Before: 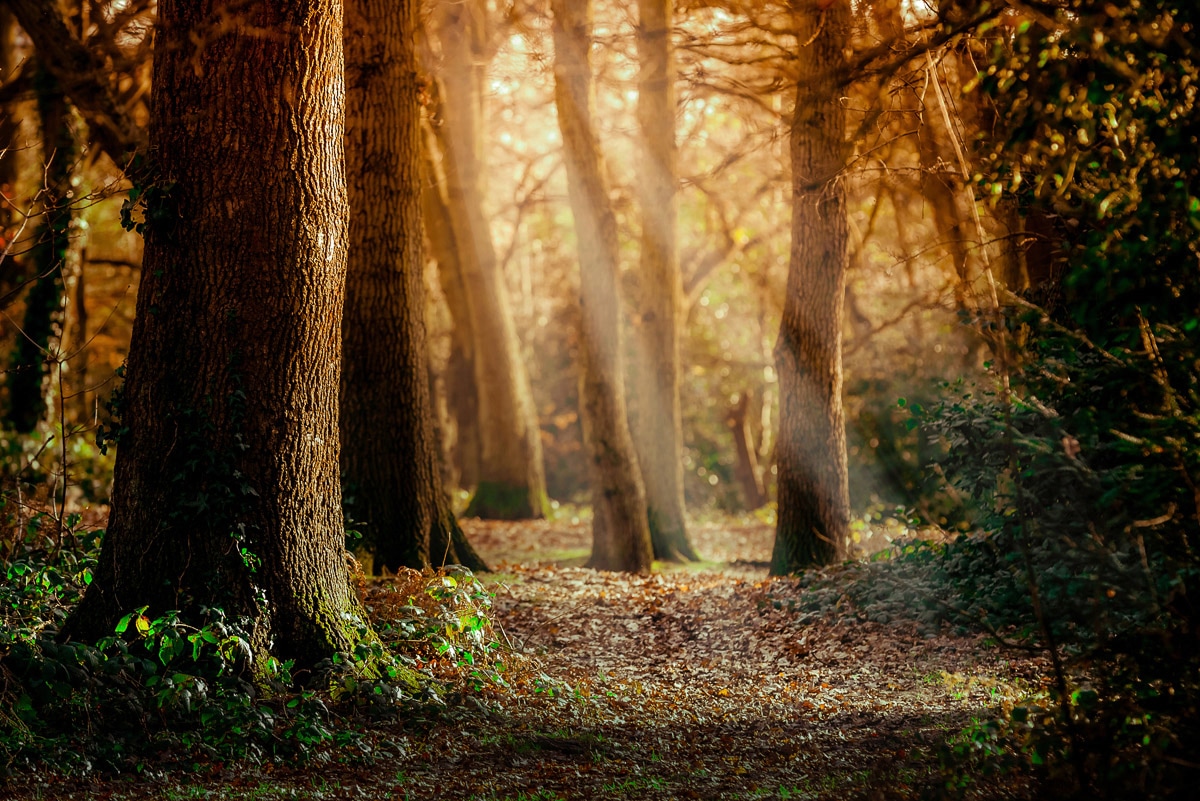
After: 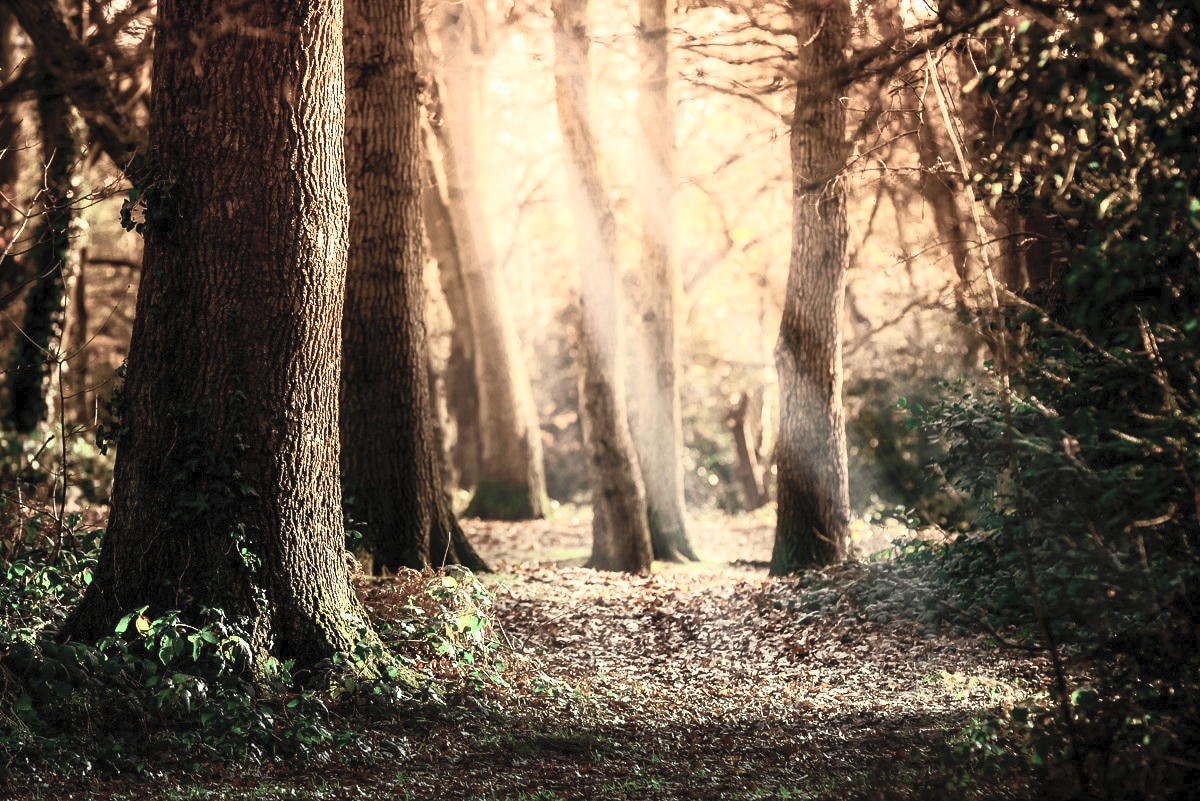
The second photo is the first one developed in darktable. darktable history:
contrast brightness saturation: contrast 0.557, brightness 0.571, saturation -0.346
color zones: curves: ch1 [(0, 0.513) (0.143, 0.524) (0.286, 0.511) (0.429, 0.506) (0.571, 0.503) (0.714, 0.503) (0.857, 0.508) (1, 0.513)]
color balance rgb: linear chroma grading › shadows 10.176%, linear chroma grading › highlights 9.862%, linear chroma grading › global chroma 15.269%, linear chroma grading › mid-tones 14.797%, perceptual saturation grading › global saturation -31.523%
